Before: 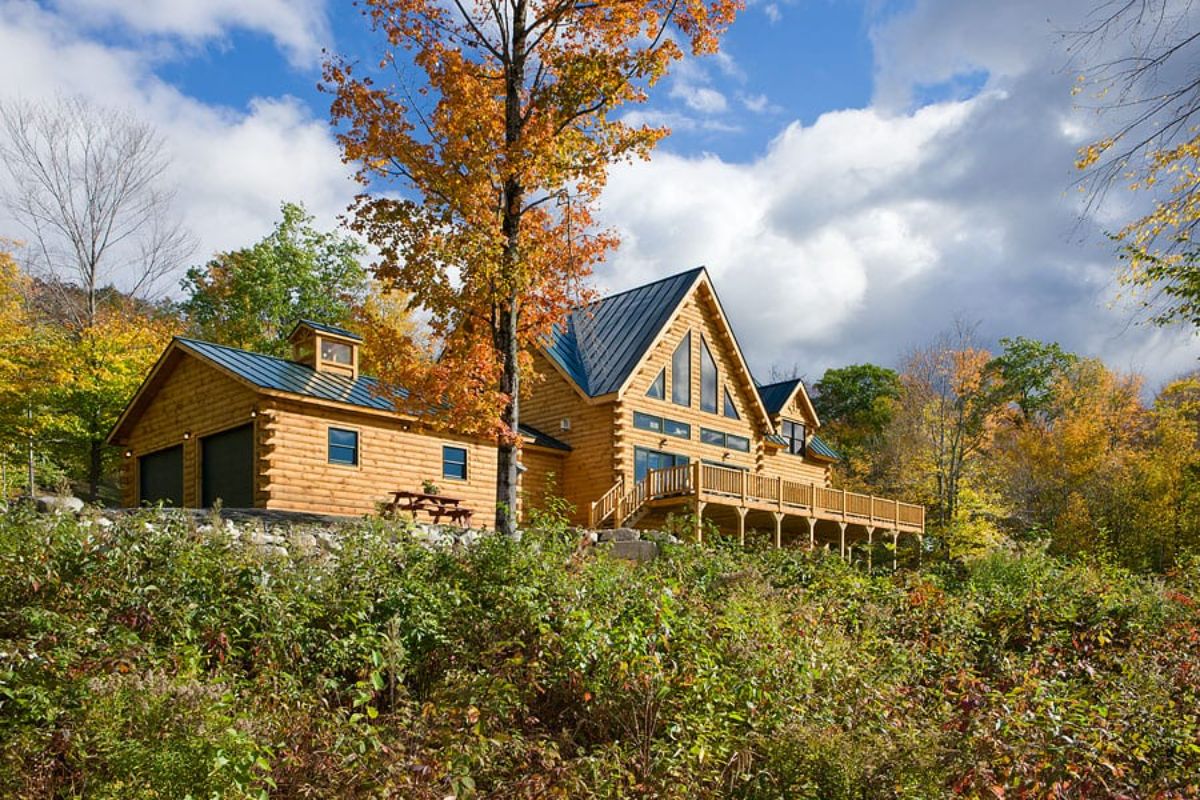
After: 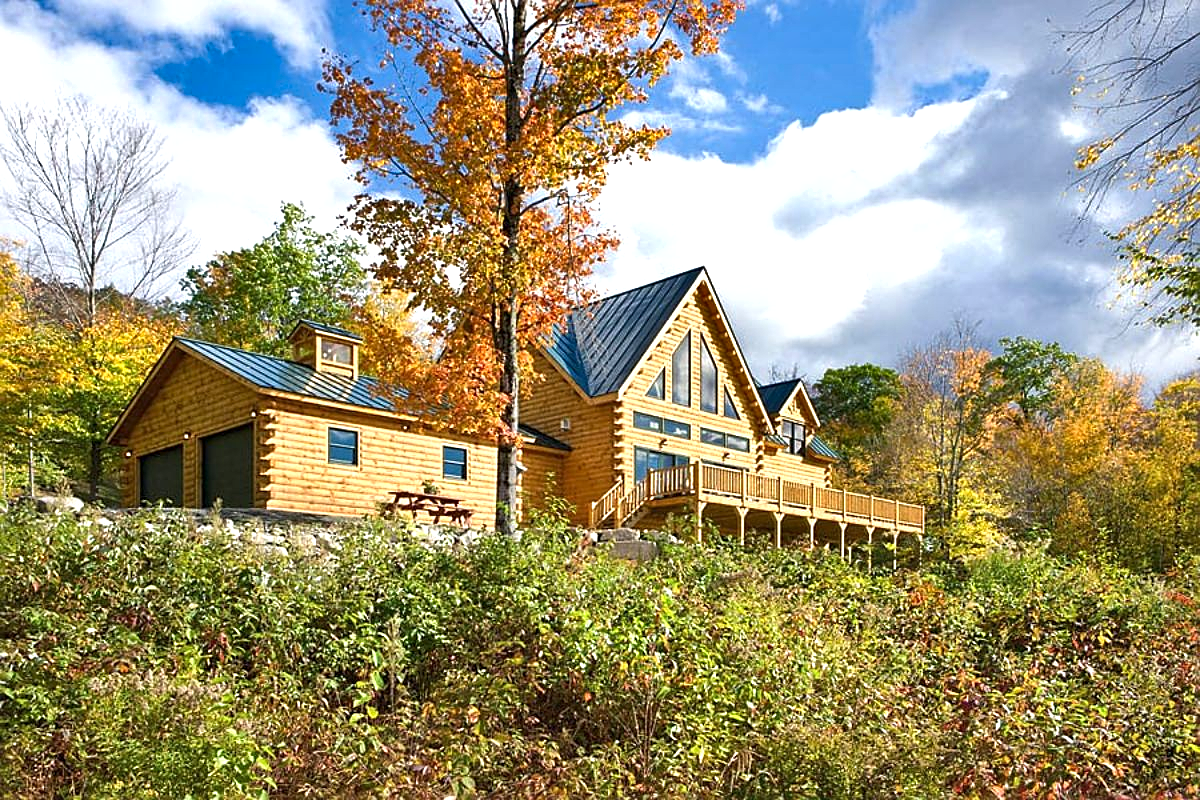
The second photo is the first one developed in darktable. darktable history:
exposure: exposure 0.703 EV, compensate exposure bias true, compensate highlight preservation false
sharpen: on, module defaults
shadows and highlights: soften with gaussian
